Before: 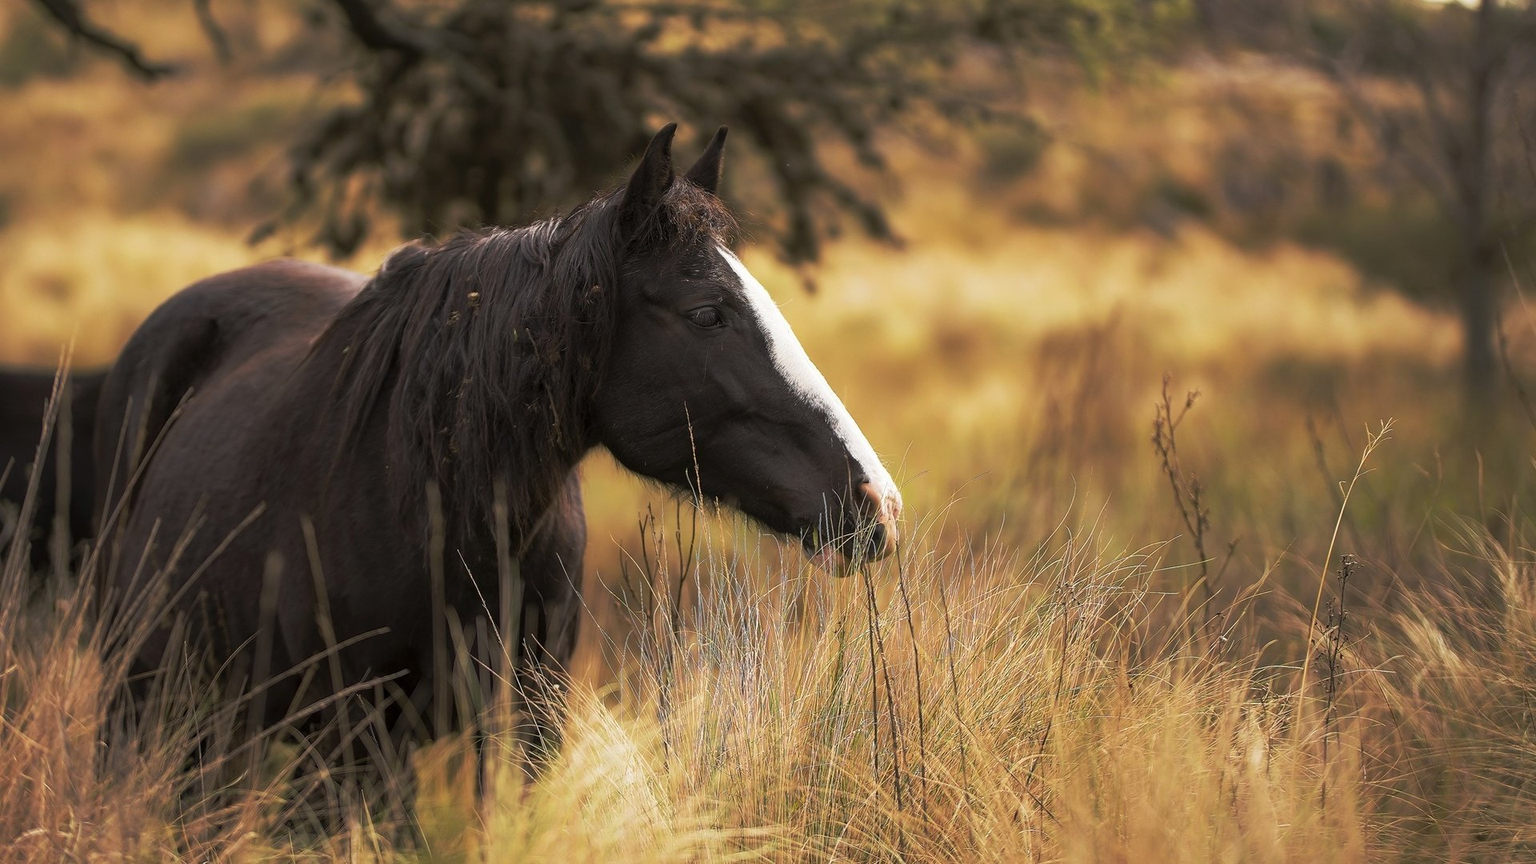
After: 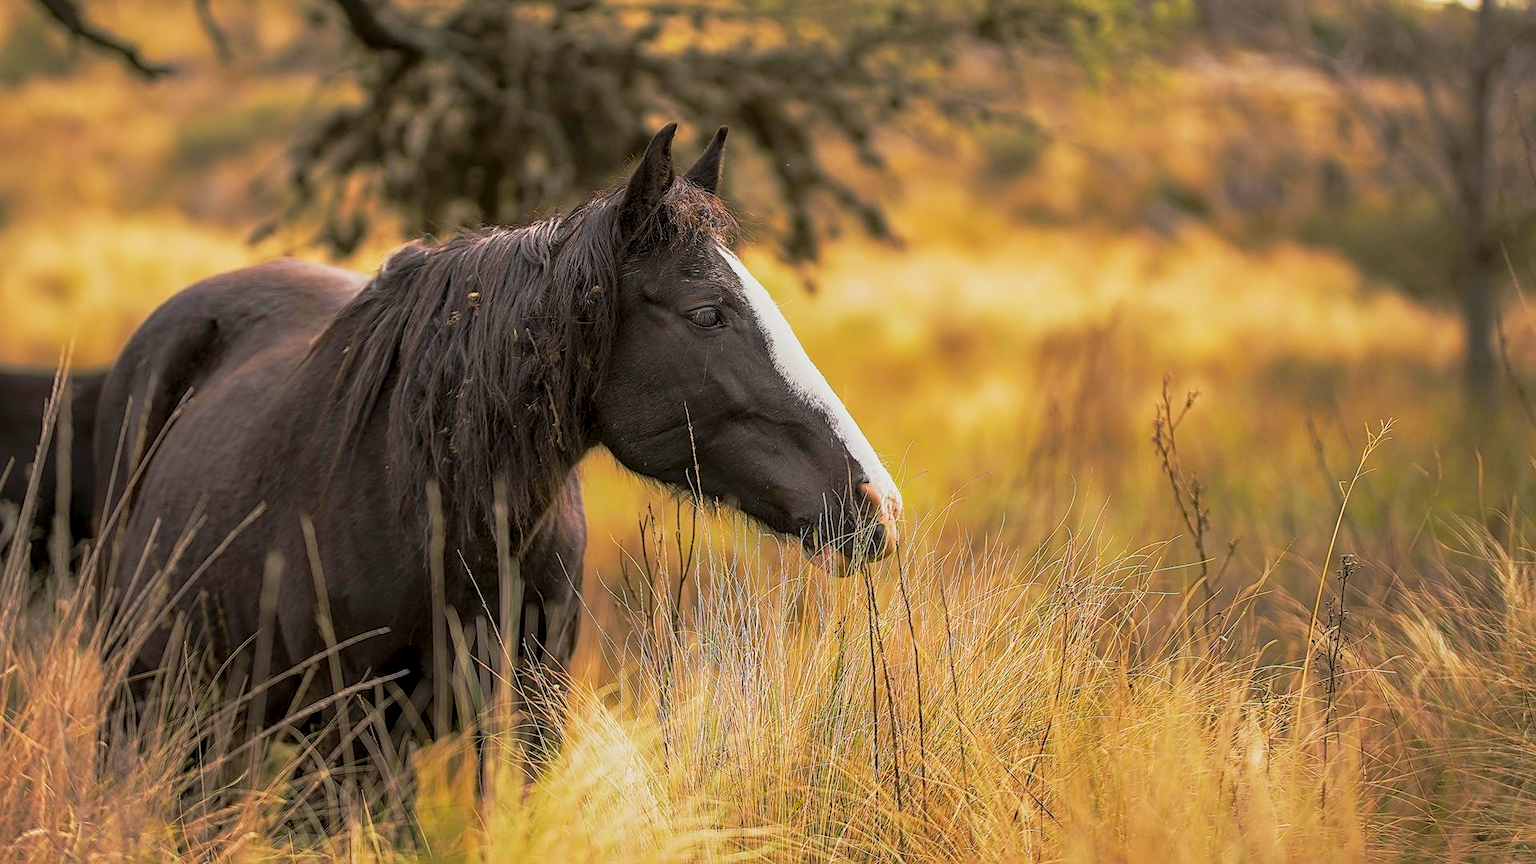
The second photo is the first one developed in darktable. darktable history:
exposure: black level correction 0, exposure 0.499 EV, compensate highlight preservation false
contrast brightness saturation: contrast 0.149, brightness 0.055
local contrast: detail 144%
filmic rgb: middle gray luminance 18.39%, black relative exposure -8.92 EV, white relative exposure 3.71 EV, target black luminance 0%, hardness 4.89, latitude 68.07%, contrast 0.948, highlights saturation mix 18.71%, shadows ↔ highlights balance 21.49%
sharpen: on, module defaults
color balance rgb: shadows lift › hue 87.39°, perceptual saturation grading › global saturation 29.914%, contrast -29.861%
